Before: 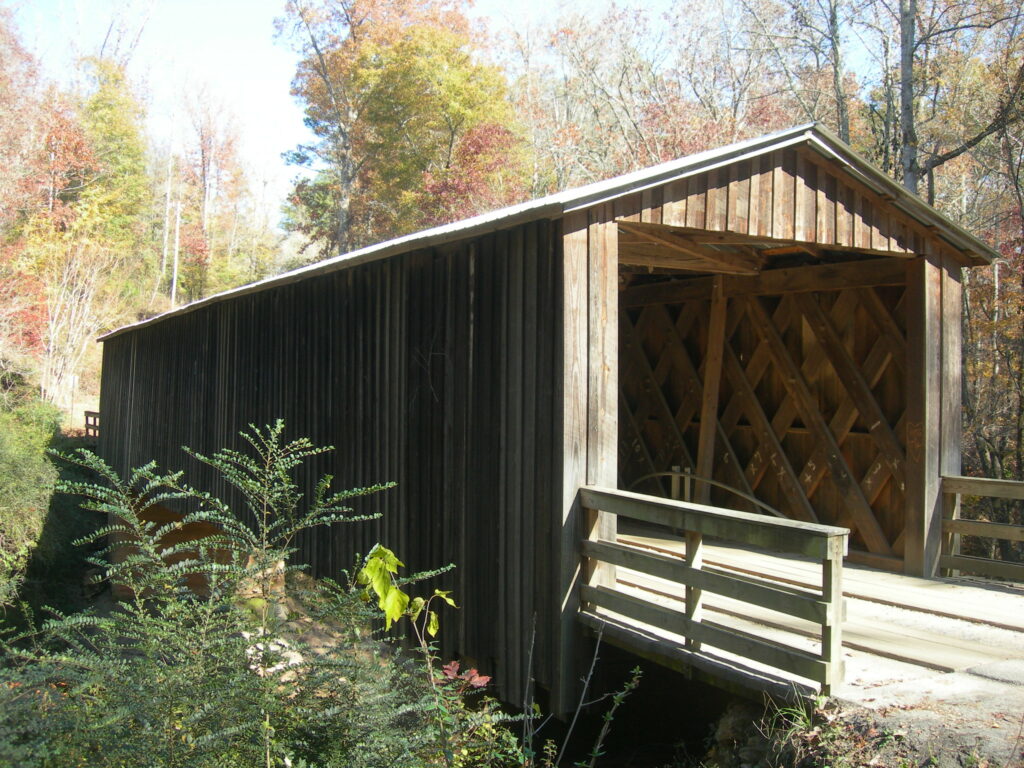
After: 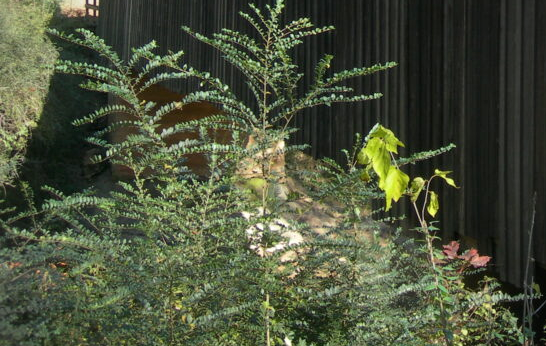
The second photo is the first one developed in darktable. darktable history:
crop and rotate: top 54.778%, right 46.61%, bottom 0.159%
local contrast: mode bilateral grid, contrast 20, coarseness 50, detail 120%, midtone range 0.2
vignetting: fall-off radius 60.92%
